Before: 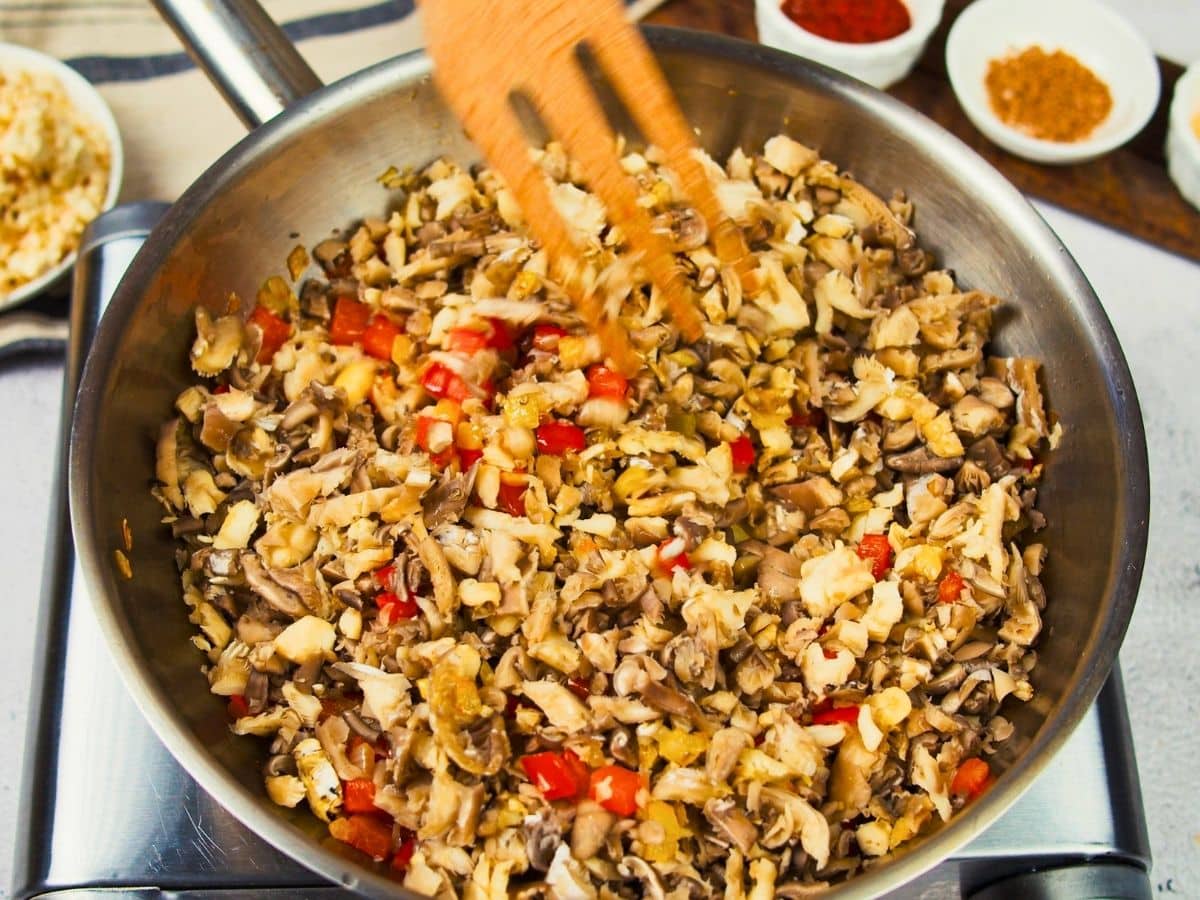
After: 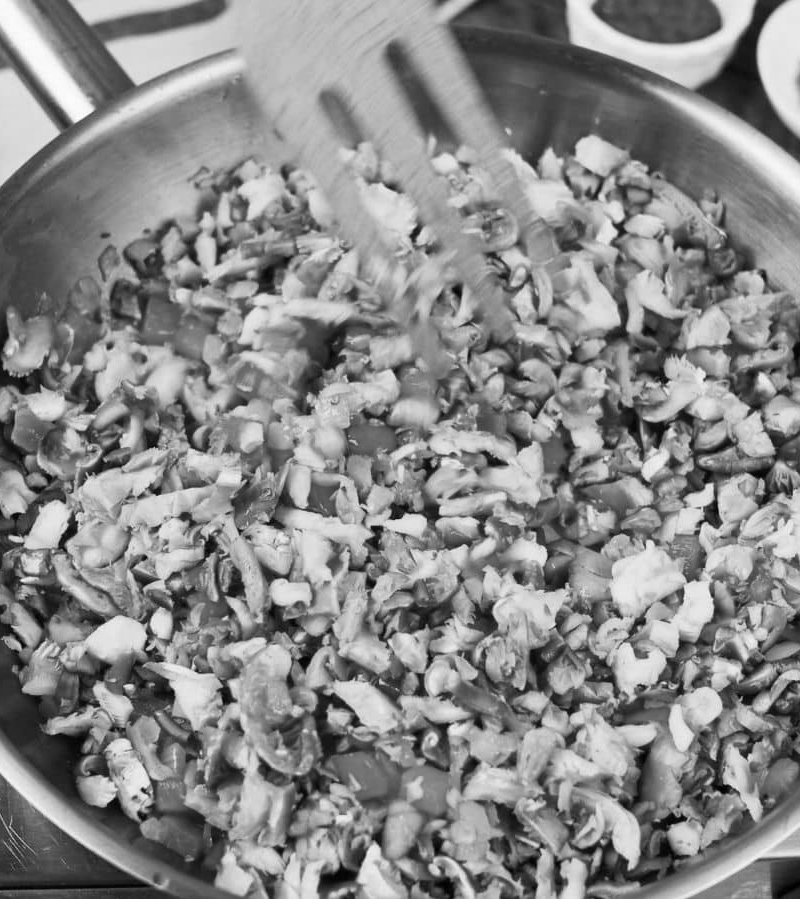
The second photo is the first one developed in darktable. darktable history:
crop and rotate: left 15.754%, right 17.579%
monochrome: on, module defaults
